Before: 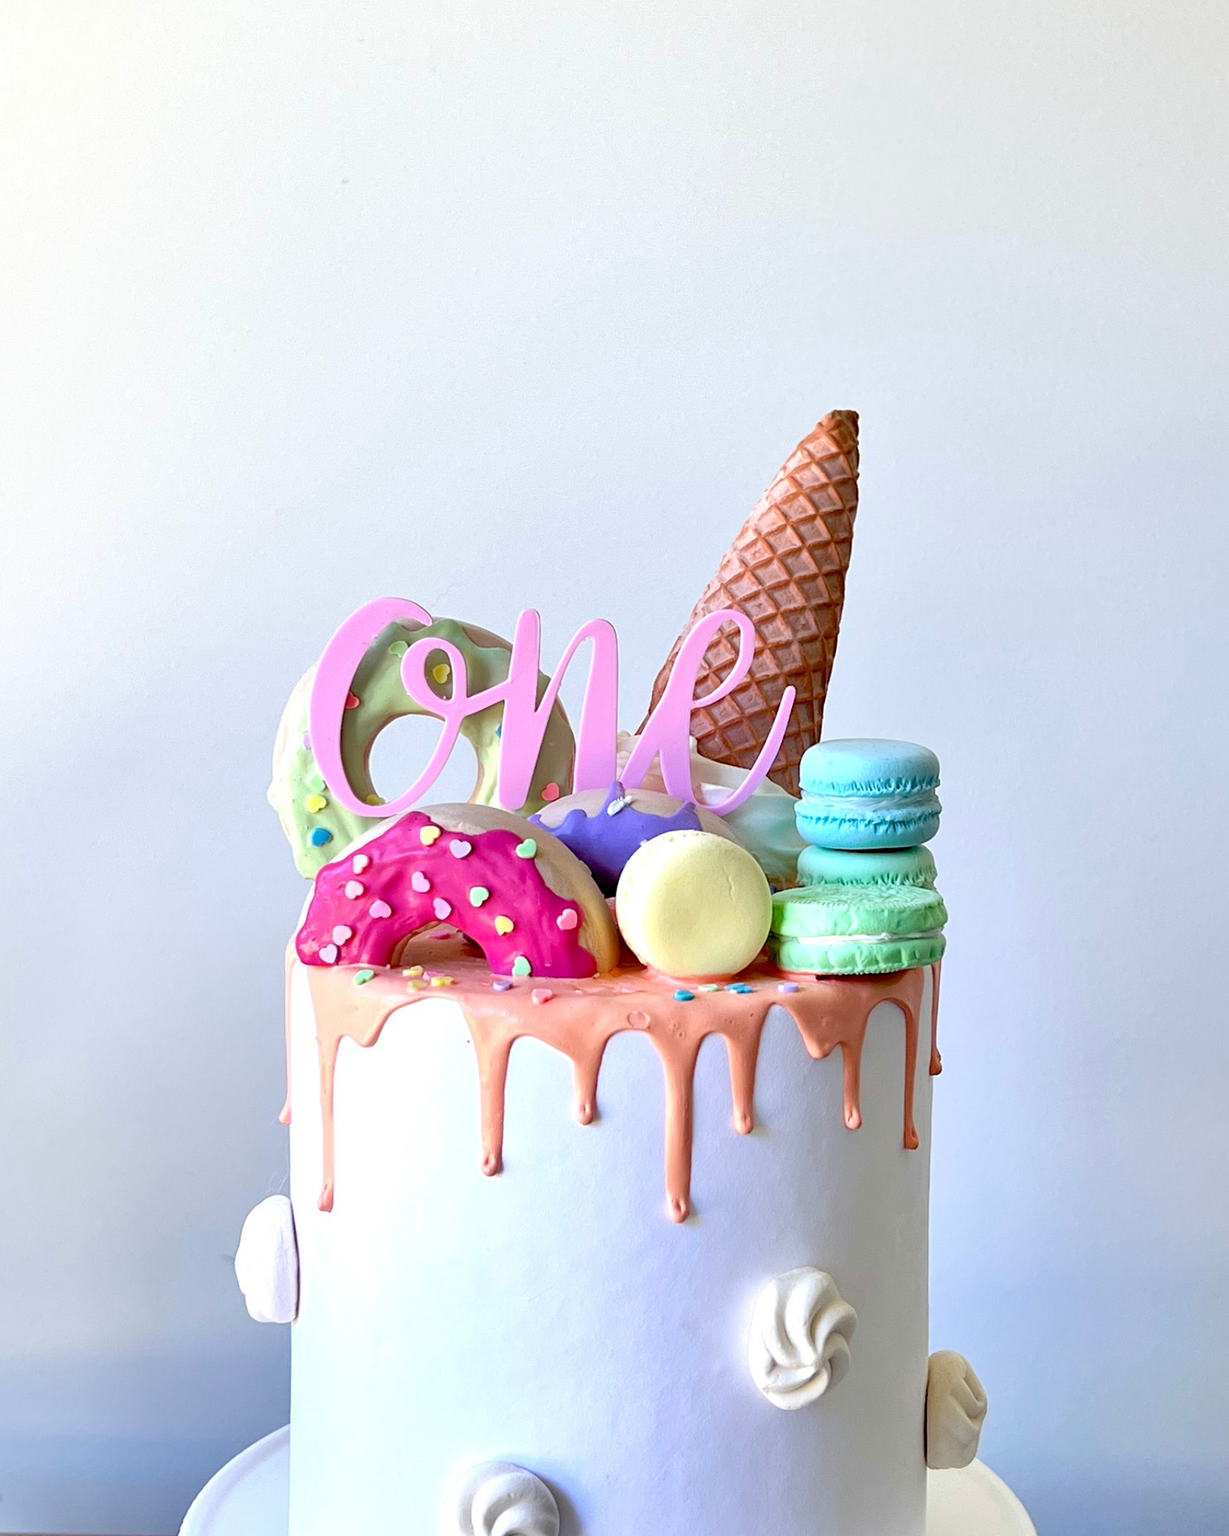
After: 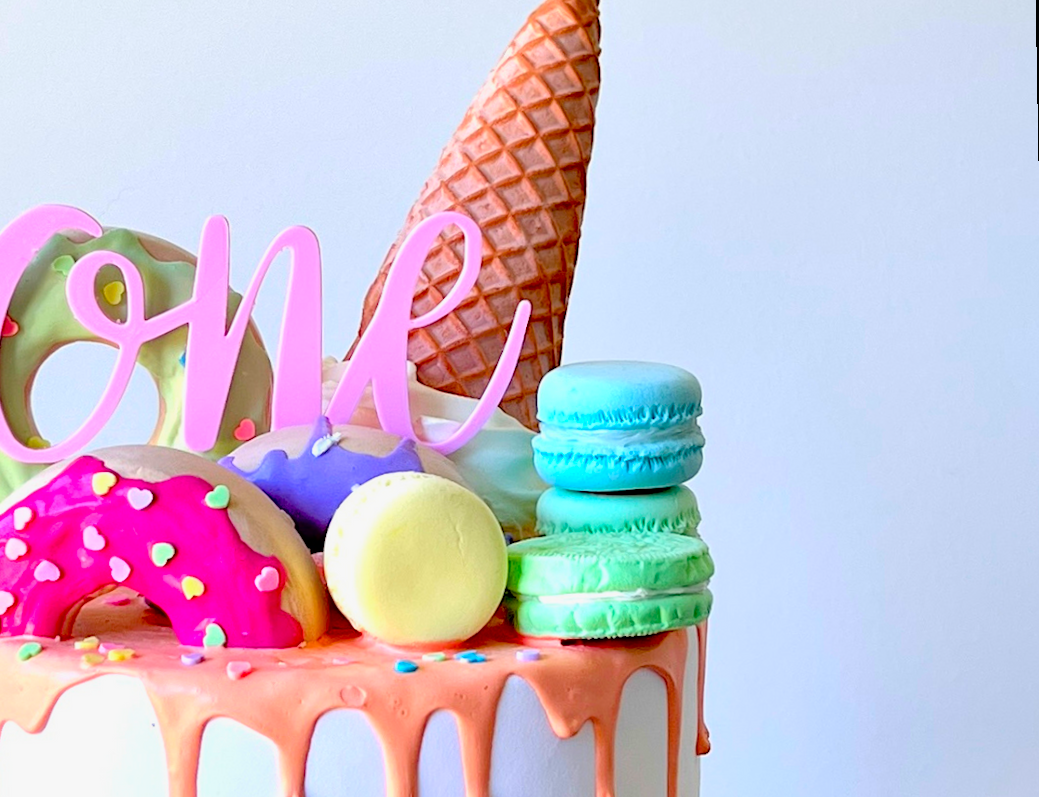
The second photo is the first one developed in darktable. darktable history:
exposure: black level correction 0.009, exposure -0.159 EV, compensate highlight preservation false
crop and rotate: left 27.938%, top 27.046%, bottom 27.046%
rotate and perspective: rotation -1°, crop left 0.011, crop right 0.989, crop top 0.025, crop bottom 0.975
contrast brightness saturation: contrast 0.07, brightness 0.18, saturation 0.4
